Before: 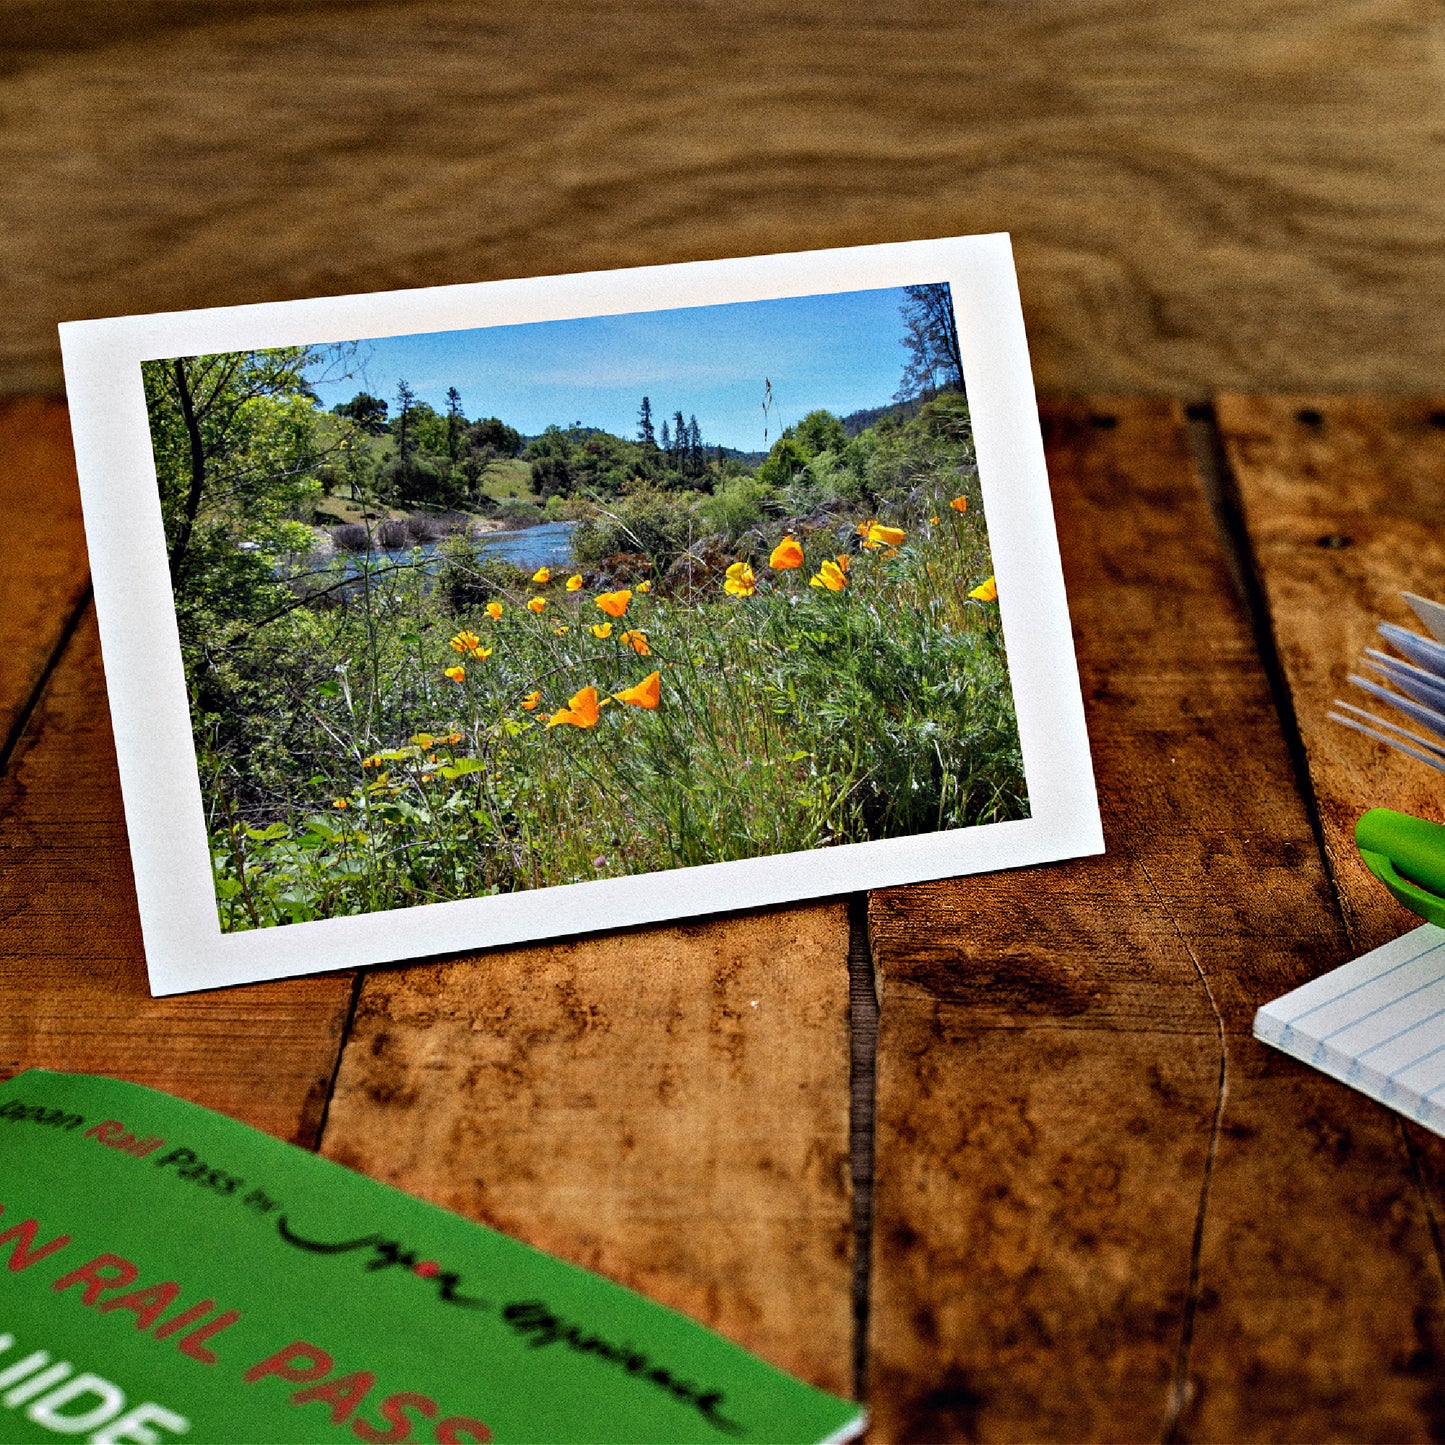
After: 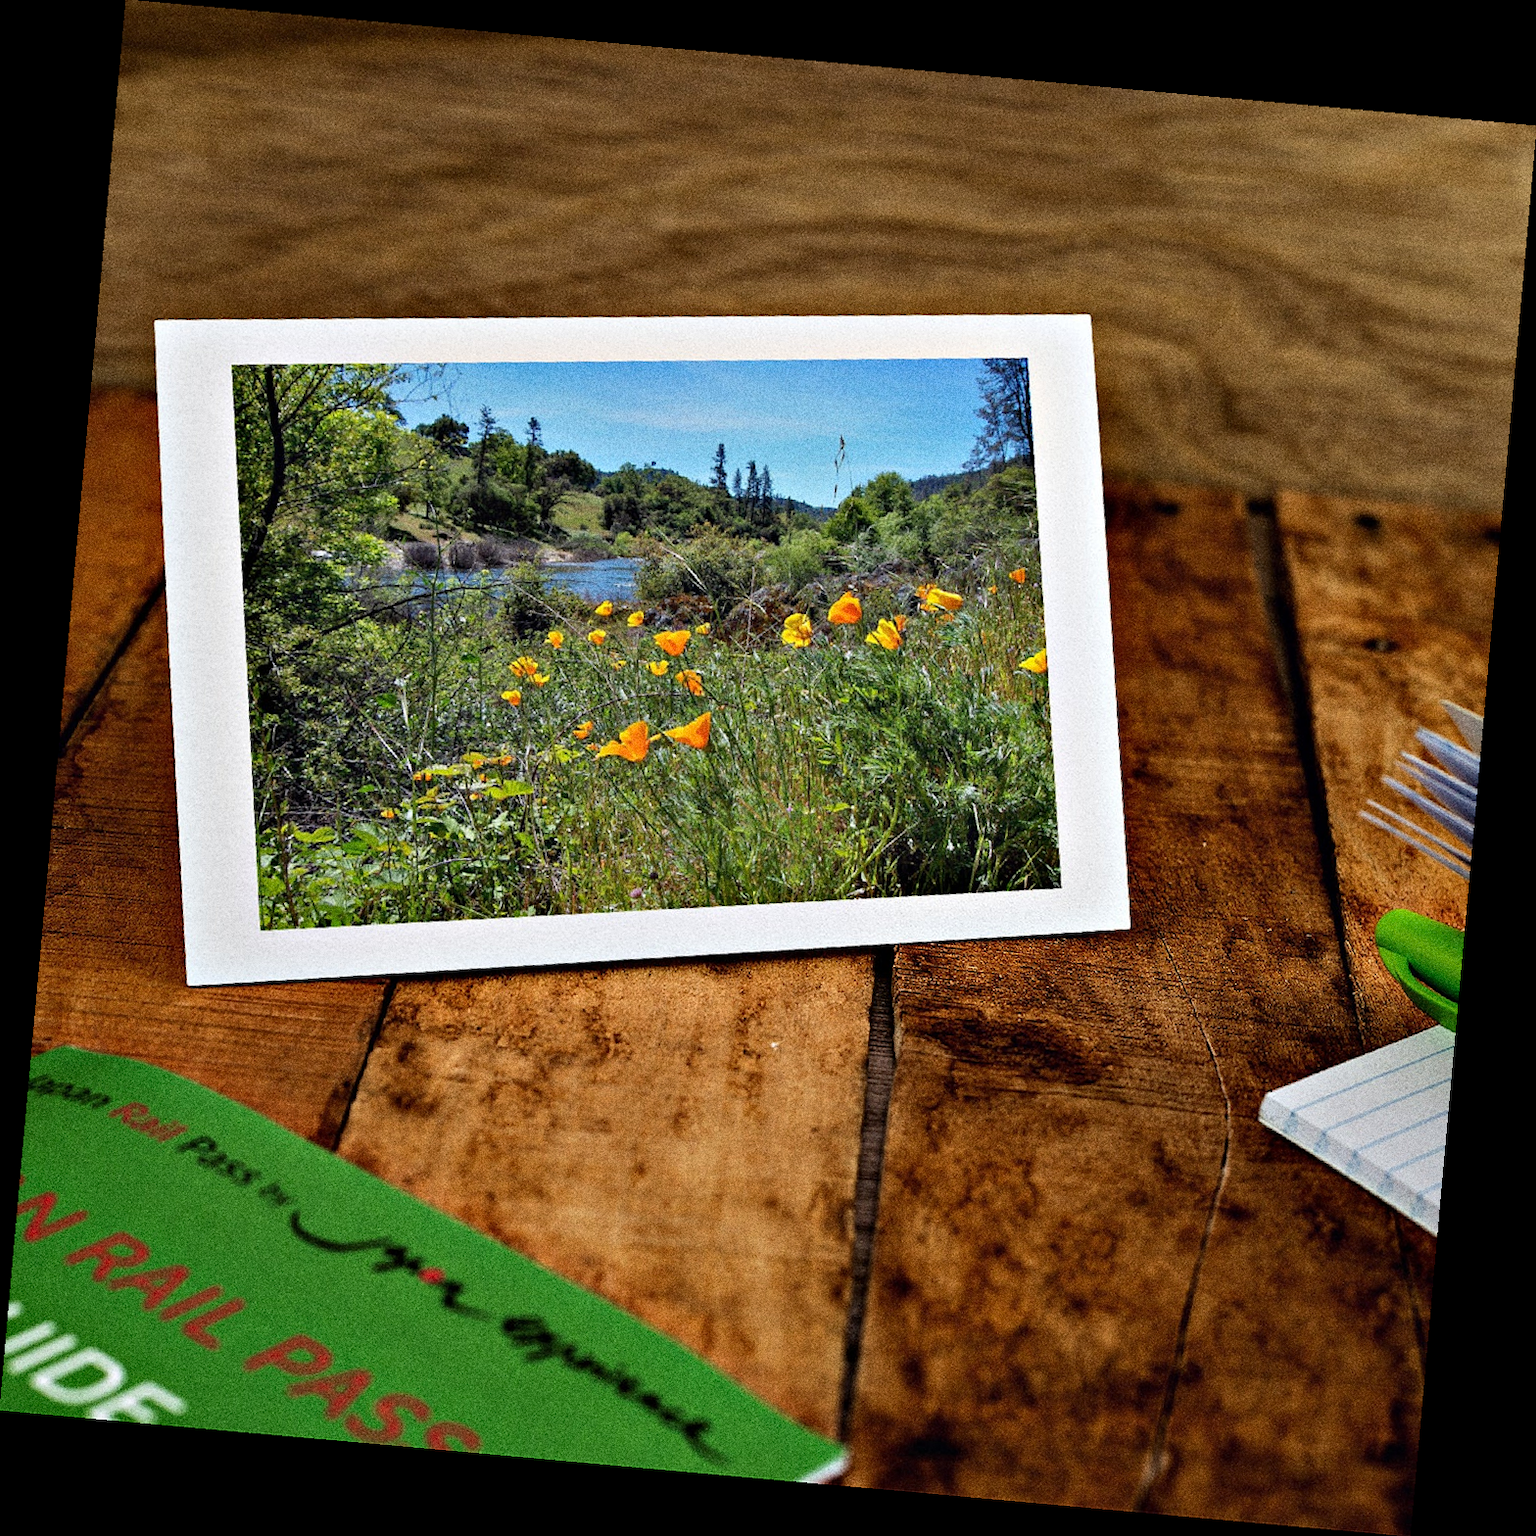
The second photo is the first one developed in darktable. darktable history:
rotate and perspective: rotation 5.12°, automatic cropping off
grain: coarseness 0.09 ISO, strength 40%
